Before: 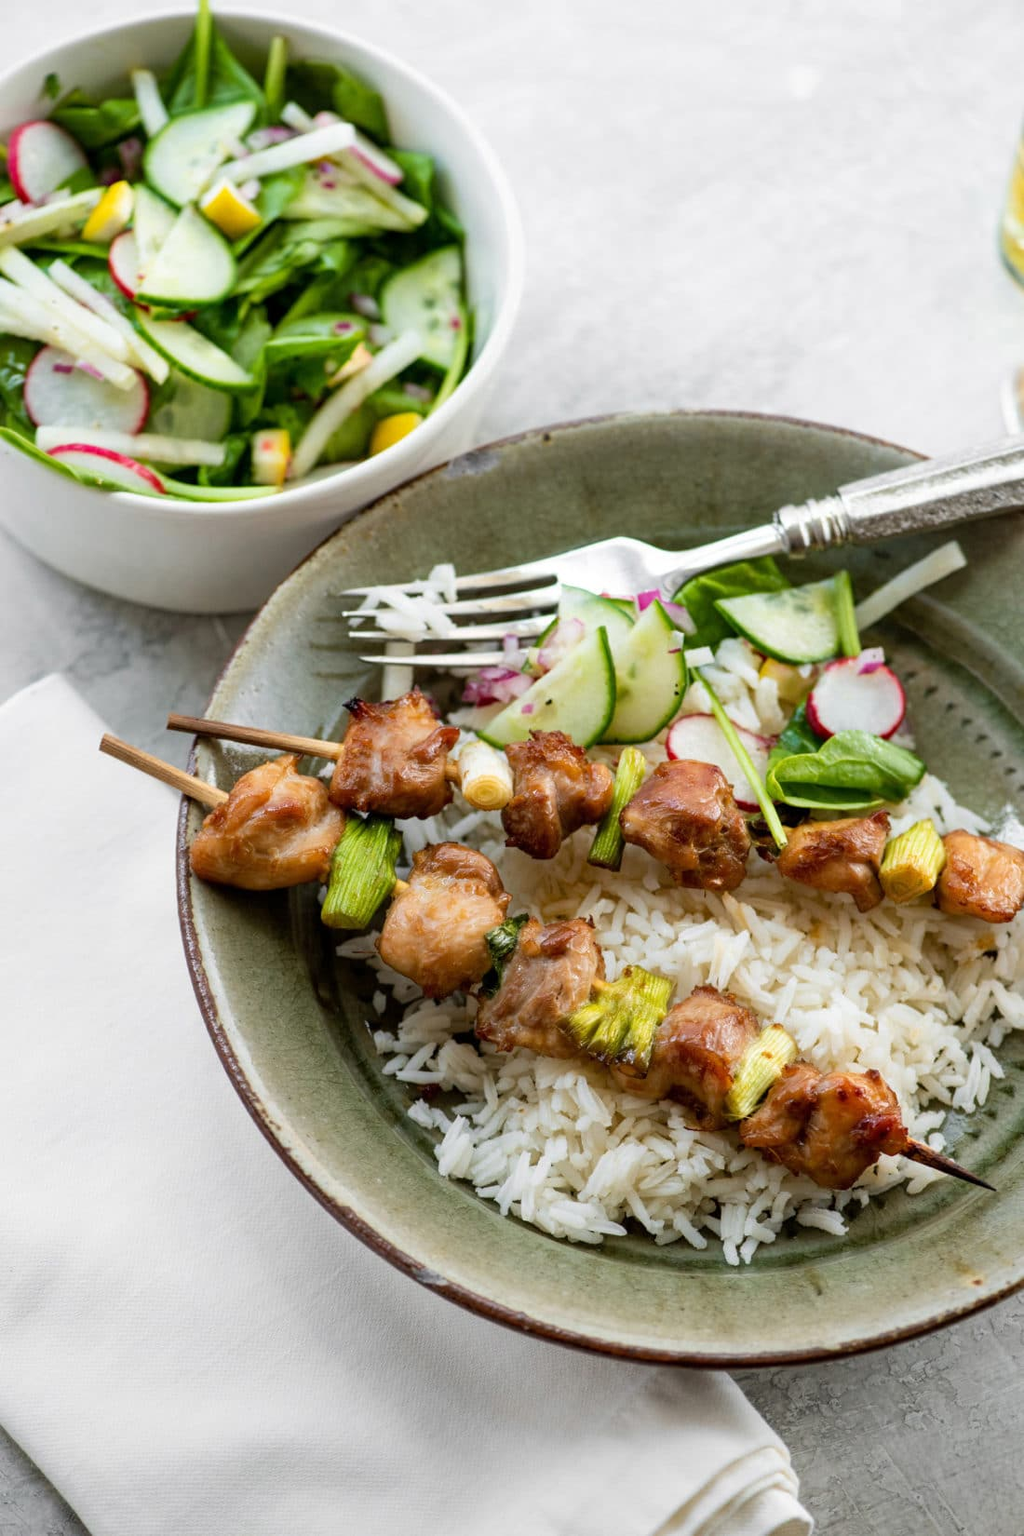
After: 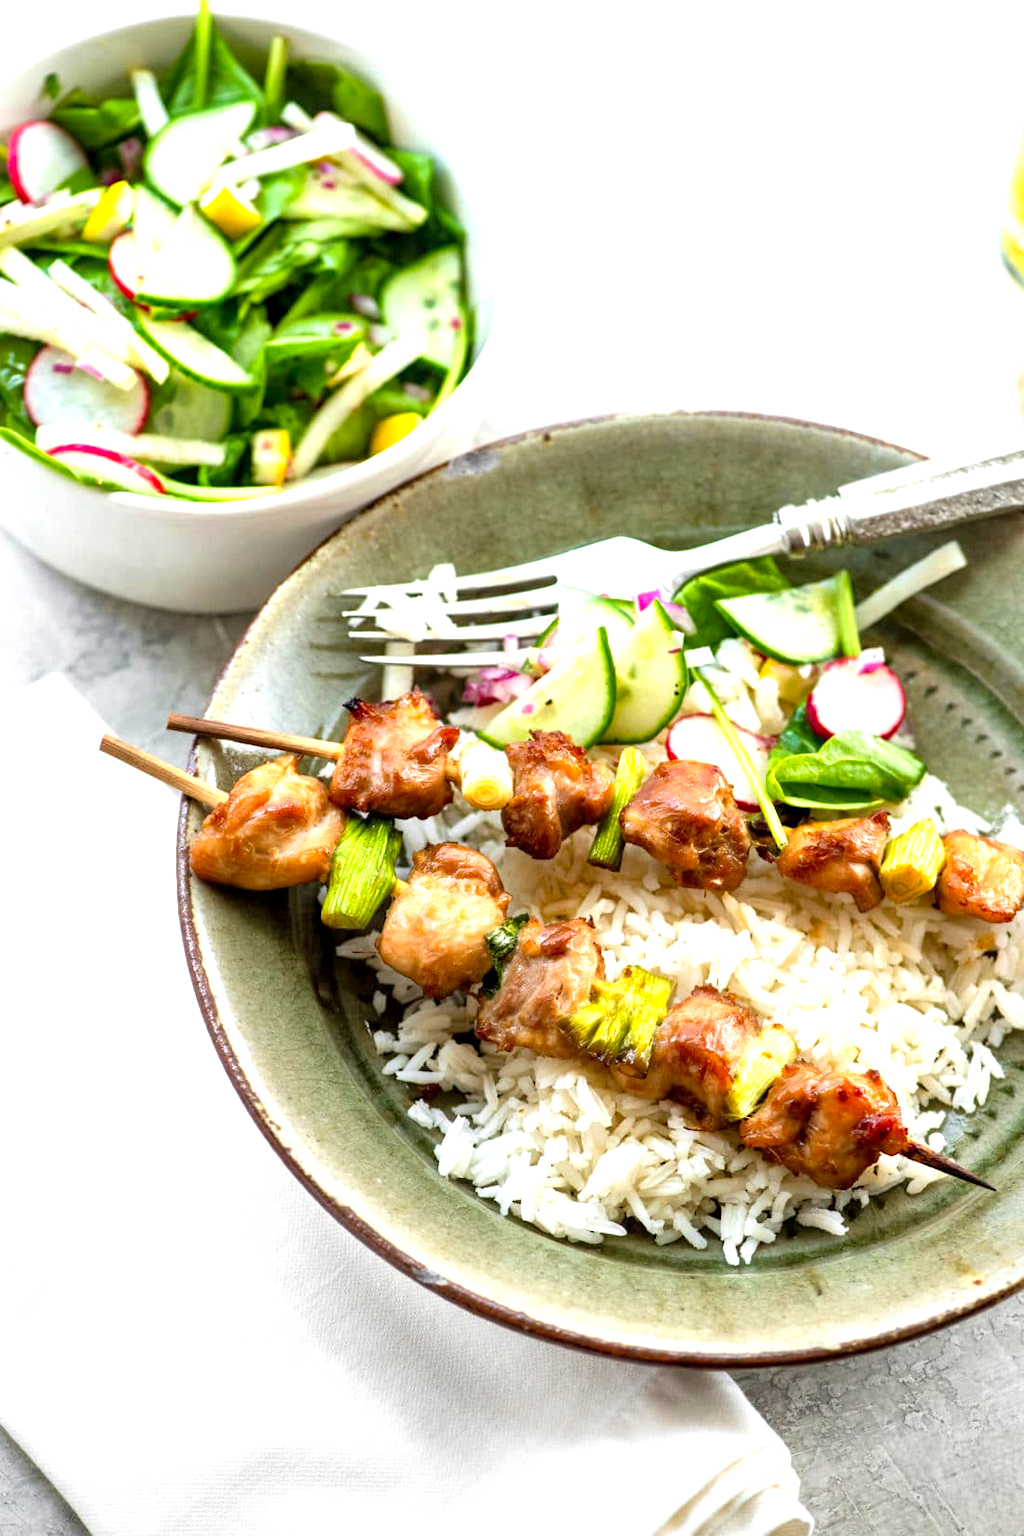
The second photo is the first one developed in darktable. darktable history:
contrast brightness saturation: brightness 0.09, saturation 0.19
exposure: exposure 0.785 EV, compensate highlight preservation false
local contrast: mode bilateral grid, contrast 25, coarseness 60, detail 151%, midtone range 0.2
